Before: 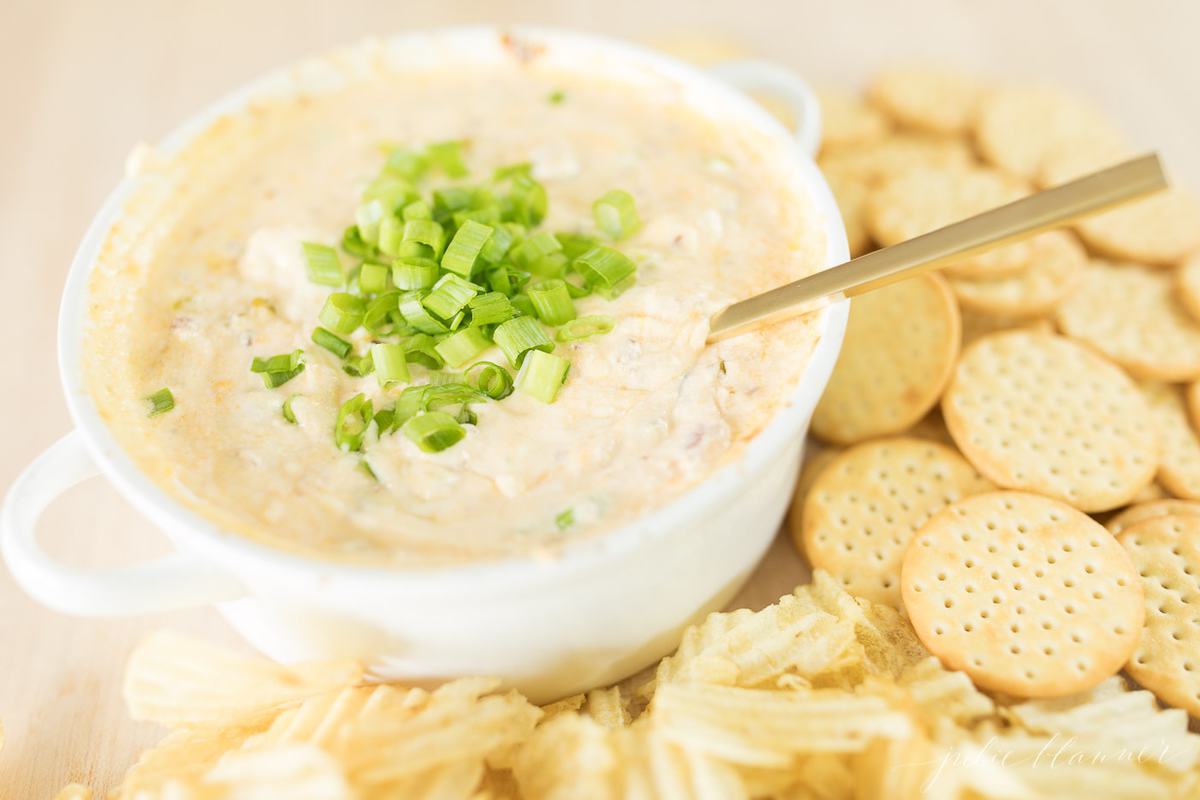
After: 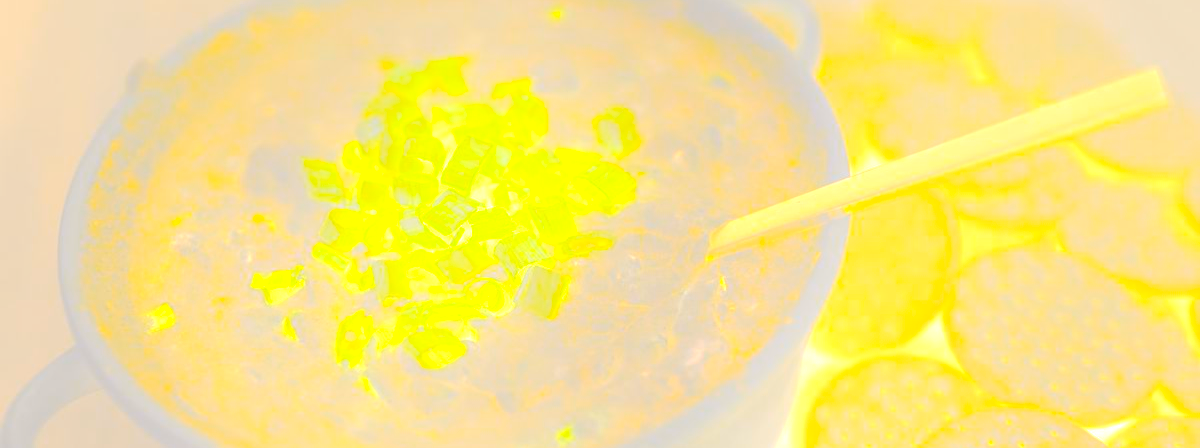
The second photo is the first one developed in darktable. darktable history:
bloom: on, module defaults
contrast equalizer: y [[0.5, 0.5, 0.468, 0.5, 0.5, 0.5], [0.5 ×6], [0.5 ×6], [0 ×6], [0 ×6]]
color contrast: green-magenta contrast 0.8, blue-yellow contrast 1.1, unbound 0
crop and rotate: top 10.605%, bottom 33.274%
tone curve: curves: ch0 [(0, 0) (0.003, 0.003) (0.011, 0.011) (0.025, 0.025) (0.044, 0.044) (0.069, 0.069) (0.1, 0.099) (0.136, 0.135) (0.177, 0.176) (0.224, 0.223) (0.277, 0.275) (0.335, 0.333) (0.399, 0.396) (0.468, 0.465) (0.543, 0.546) (0.623, 0.625) (0.709, 0.711) (0.801, 0.802) (0.898, 0.898) (1, 1)], preserve colors none
exposure: black level correction 0, exposure 1.2 EV, compensate highlight preservation false
color balance rgb: shadows lift › hue 87.51°, highlights gain › chroma 0.68%, highlights gain › hue 55.1°, global offset › chroma 0.13%, global offset › hue 253.66°, linear chroma grading › global chroma 0.5%, perceptual saturation grading › global saturation 16.38%
